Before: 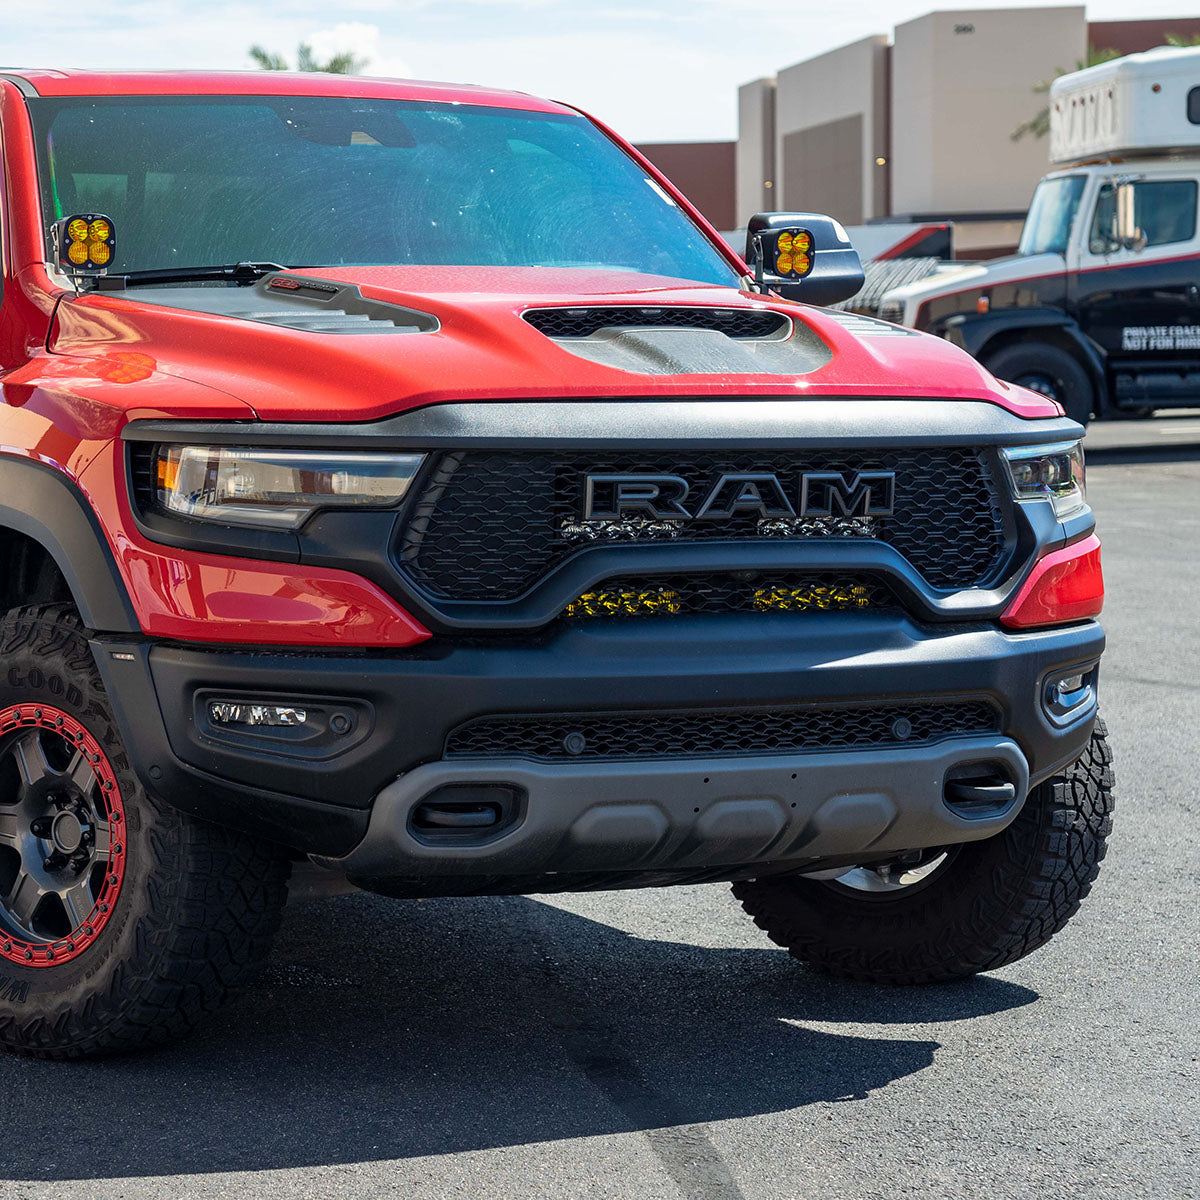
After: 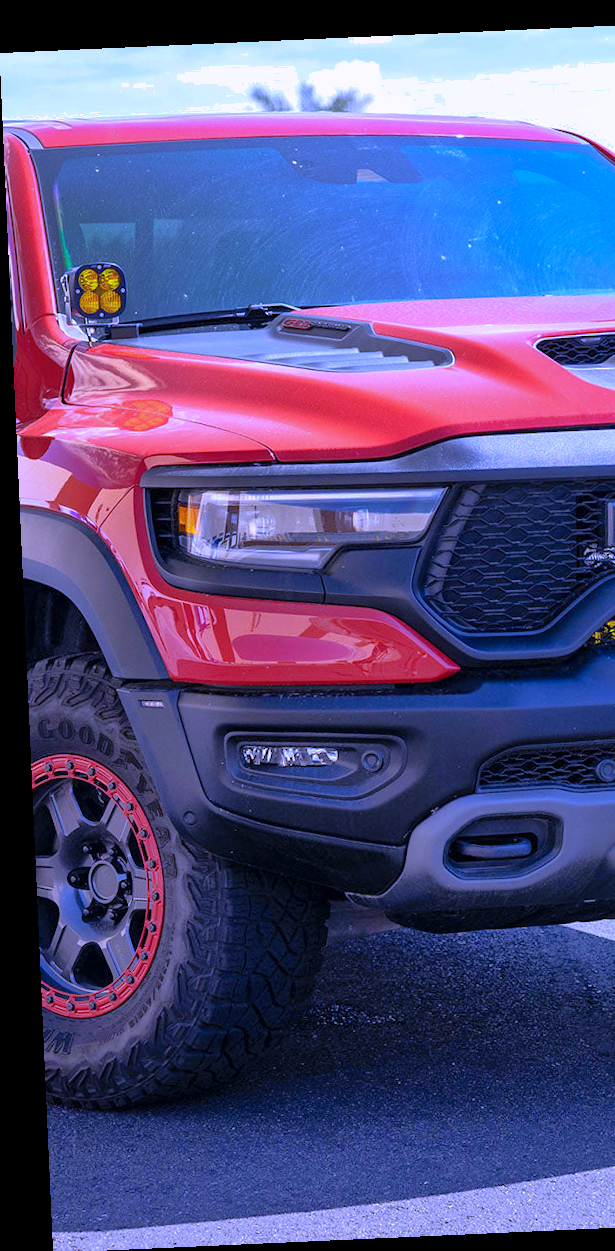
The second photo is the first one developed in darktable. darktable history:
white balance: red 0.98, blue 1.61
tone equalizer: on, module defaults
crop and rotate: left 0%, top 0%, right 50.845%
rotate and perspective: rotation -2.56°, automatic cropping off
shadows and highlights: on, module defaults
